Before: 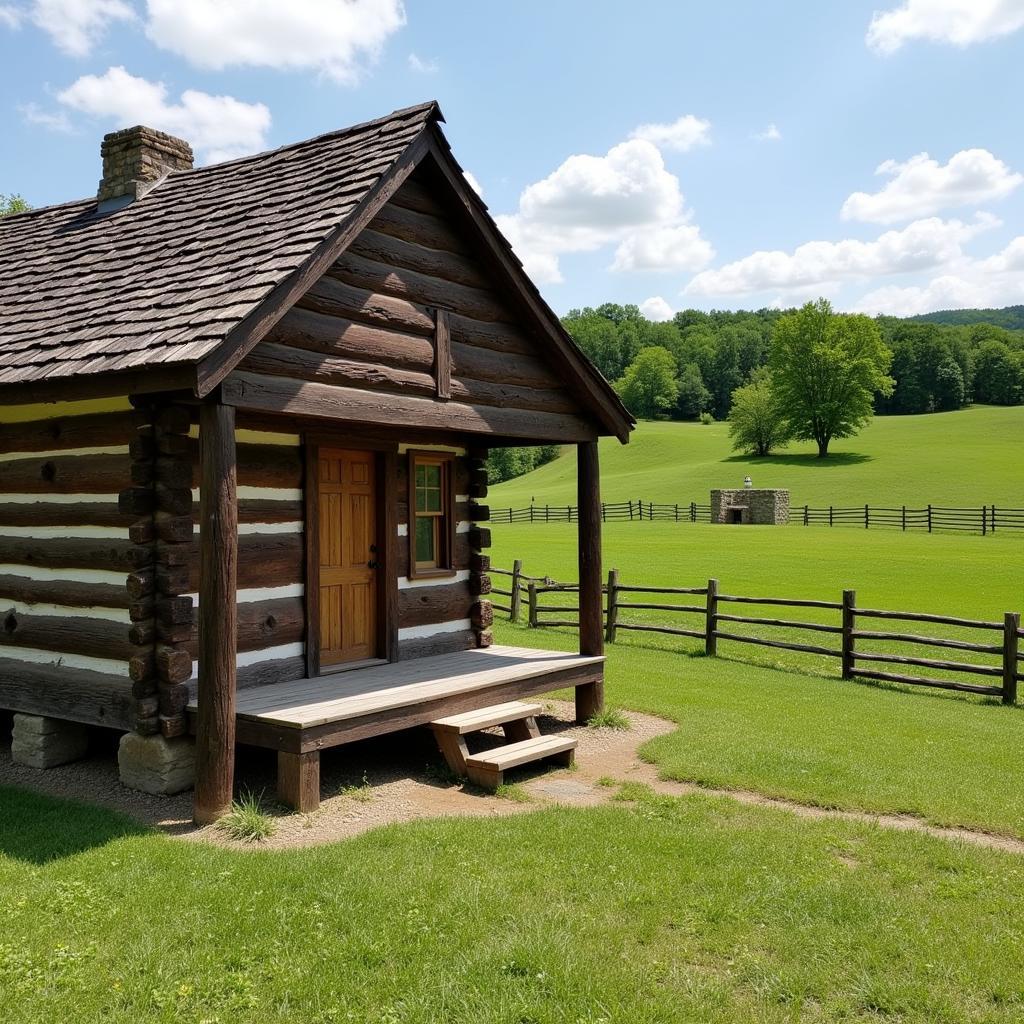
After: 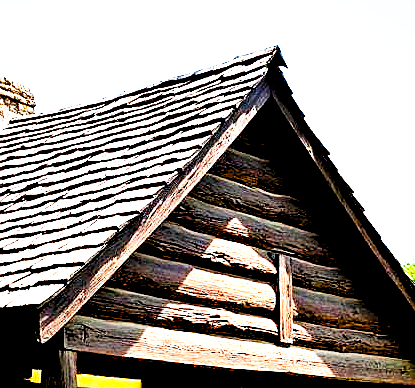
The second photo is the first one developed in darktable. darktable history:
crop: left 15.455%, top 5.46%, right 43.999%, bottom 56.588%
base curve: curves: ch0 [(0, 0) (0.007, 0.004) (0.027, 0.03) (0.046, 0.07) (0.207, 0.54) (0.442, 0.872) (0.673, 0.972) (1, 1)], preserve colors none
sharpen: on, module defaults
levels: levels [0.044, 0.416, 0.908]
shadows and highlights: soften with gaussian
exposure: black level correction 0.01, exposure 1 EV, compensate exposure bias true, compensate highlight preservation false
color balance rgb: perceptual saturation grading › global saturation 3.172%, global vibrance 25.058%, contrast 20.207%
